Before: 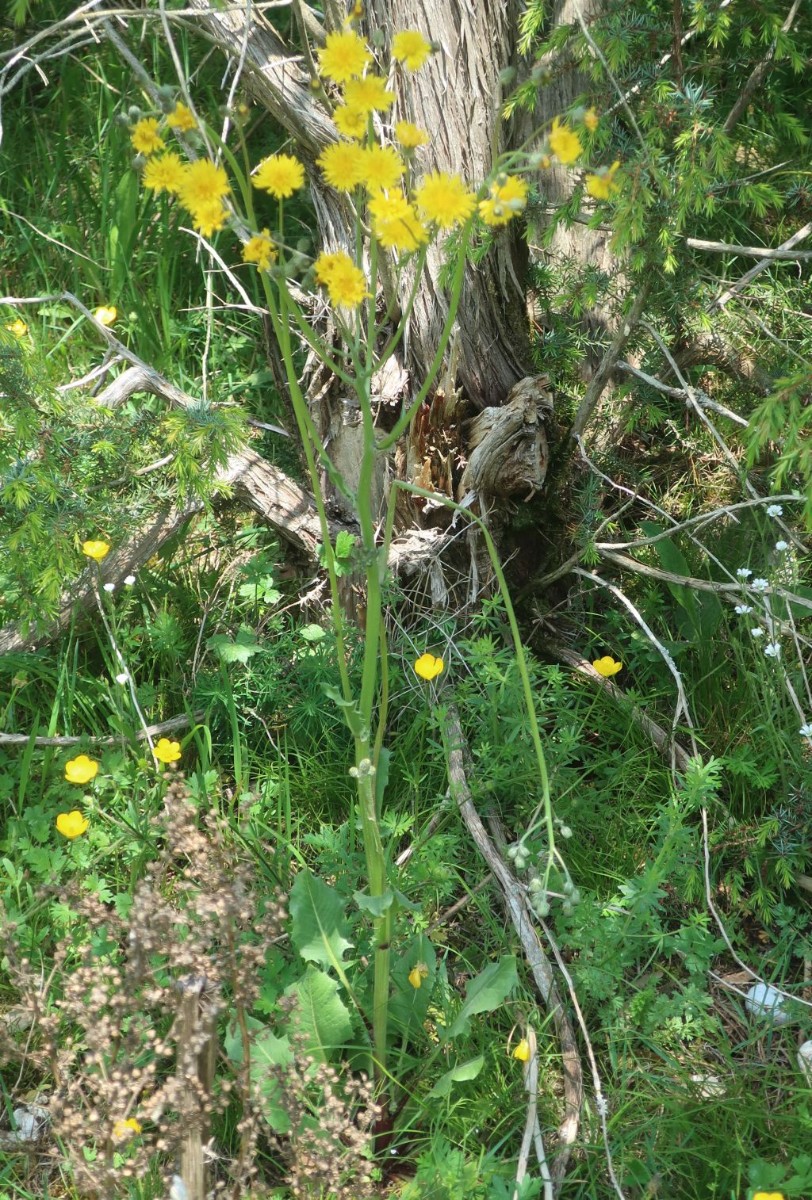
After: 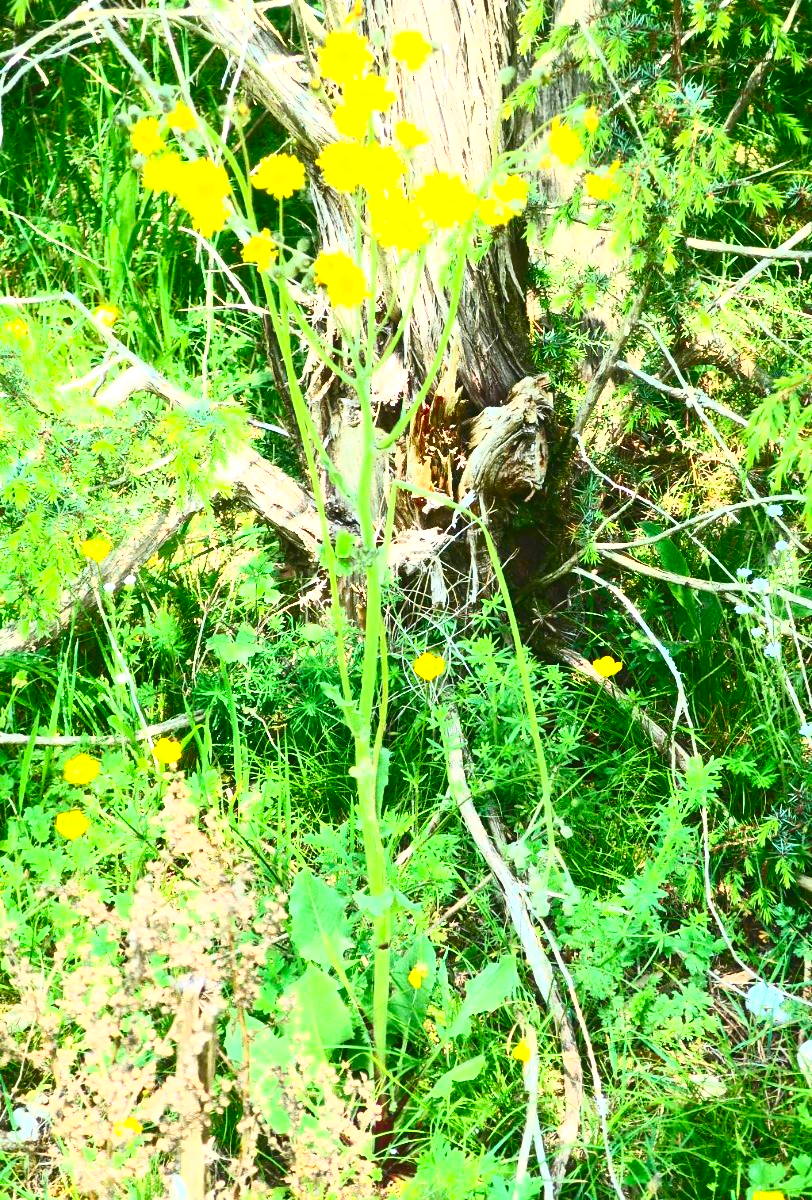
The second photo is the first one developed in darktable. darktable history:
color balance rgb: perceptual saturation grading › global saturation 20%, perceptual saturation grading › highlights -25%, perceptual saturation grading › shadows 25%
exposure: exposure 0.6 EV, compensate highlight preservation false
contrast brightness saturation: contrast 0.83, brightness 0.59, saturation 0.59
